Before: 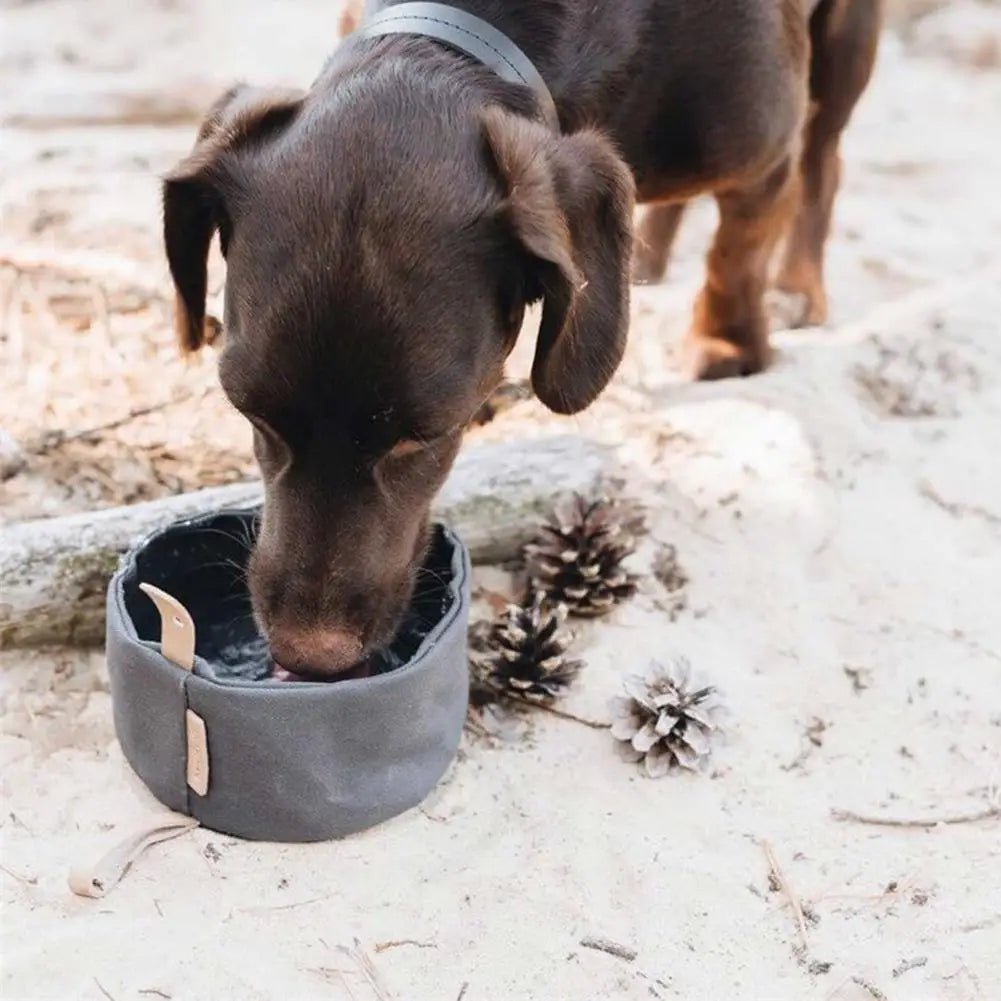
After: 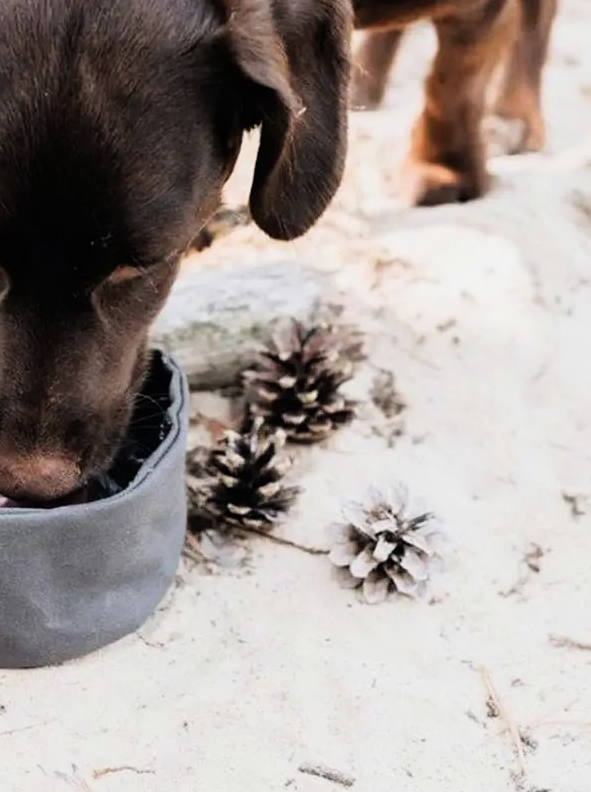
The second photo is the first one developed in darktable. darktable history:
filmic rgb: black relative exposure -8.06 EV, white relative exposure 3 EV, hardness 5.36, contrast 1.252
crop and rotate: left 28.191%, top 17.406%, right 12.747%, bottom 3.439%
